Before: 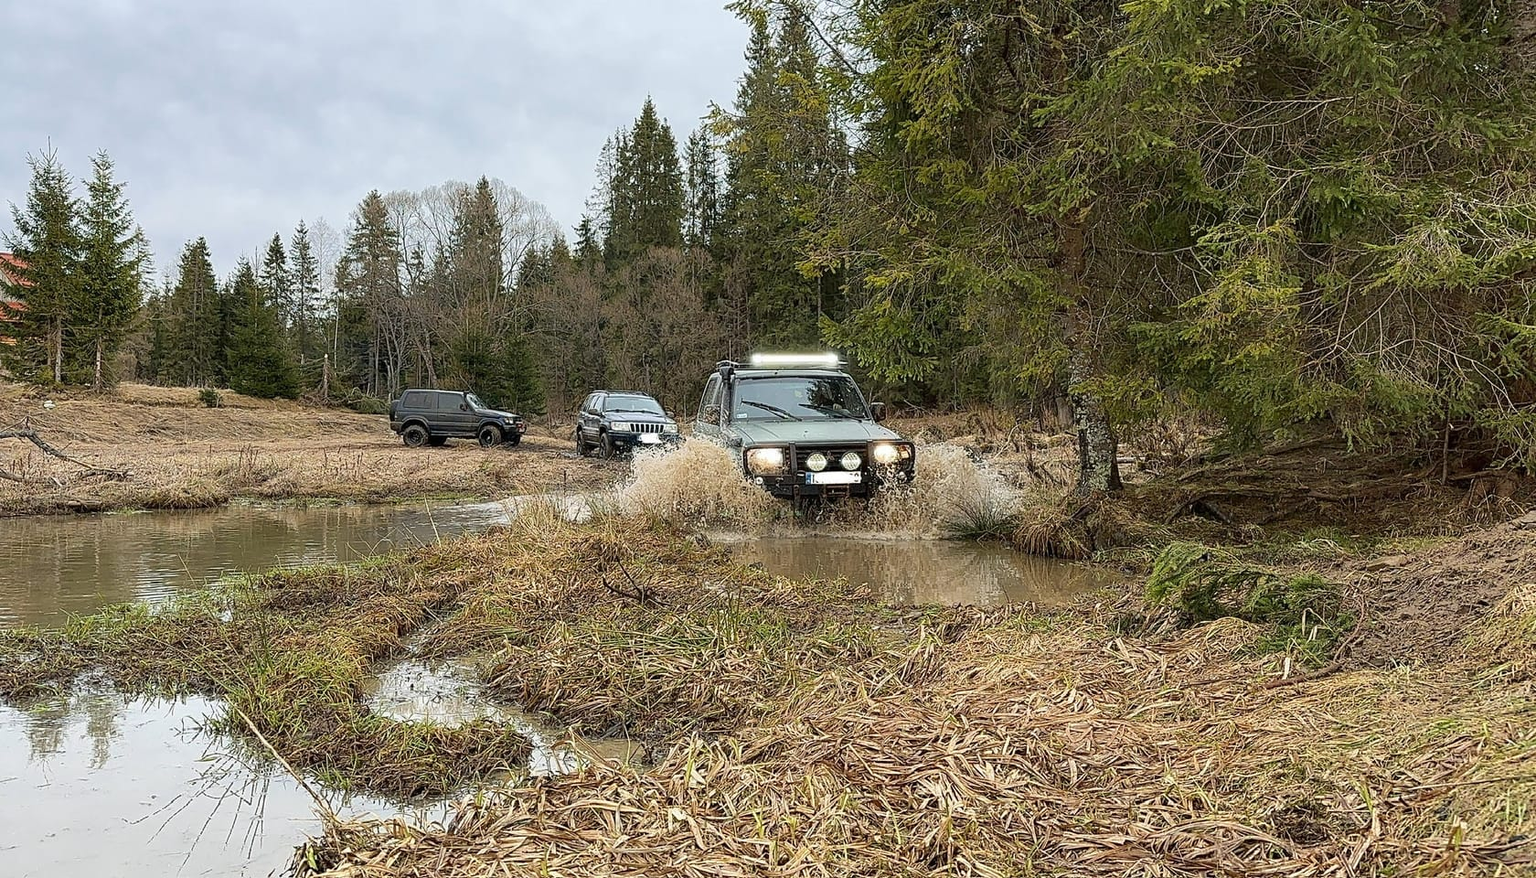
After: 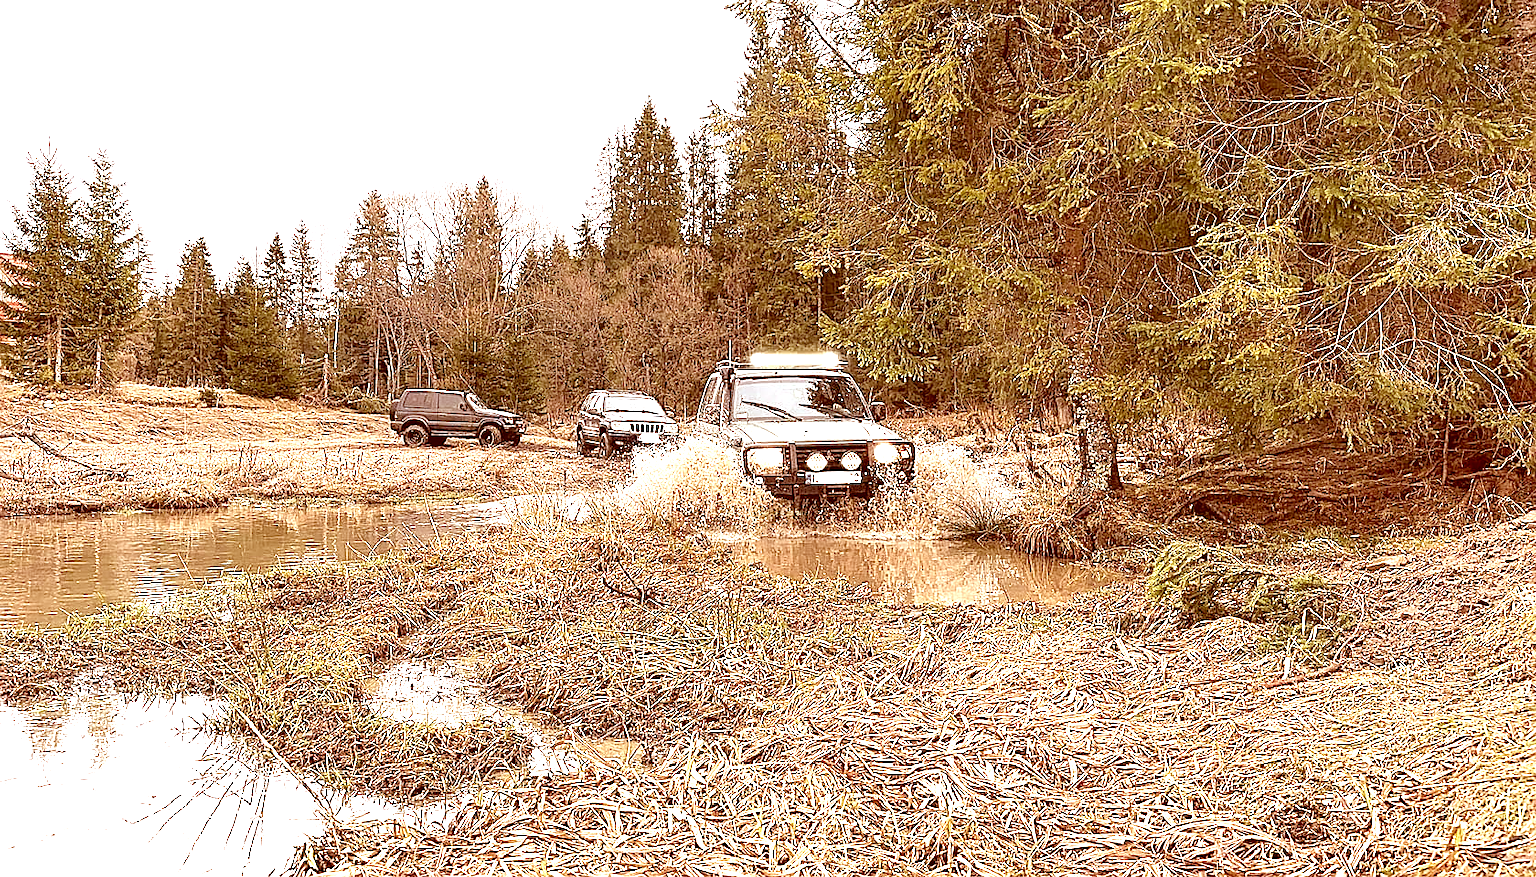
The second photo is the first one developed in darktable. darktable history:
exposure: black level correction 0, exposure 1.45 EV, compensate exposure bias true, compensate highlight preservation false
color correction: highlights a* 9.03, highlights b* 8.71, shadows a* 40, shadows b* 40, saturation 0.8
sharpen: on, module defaults
